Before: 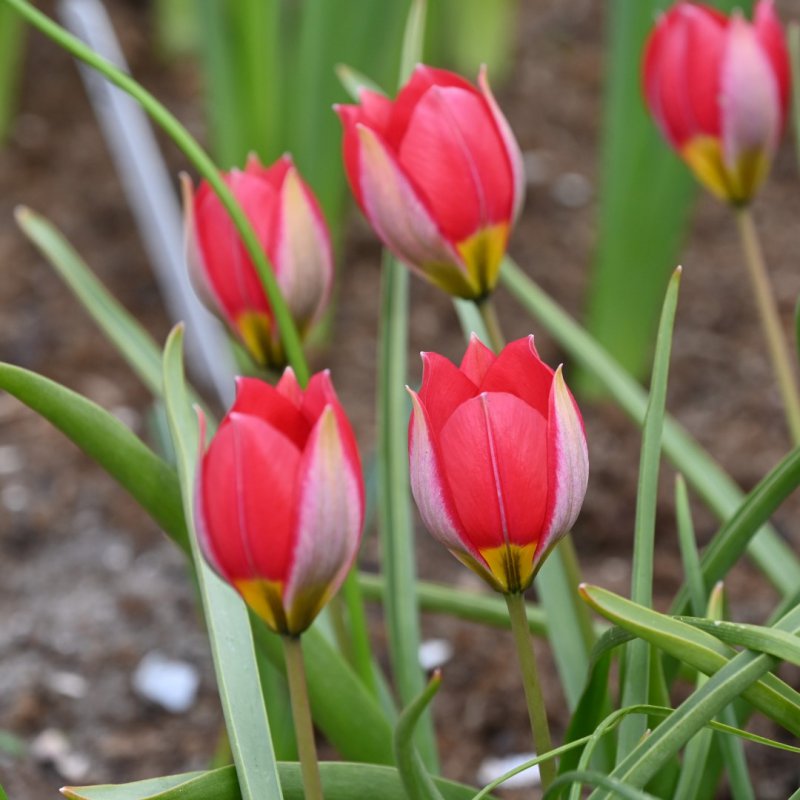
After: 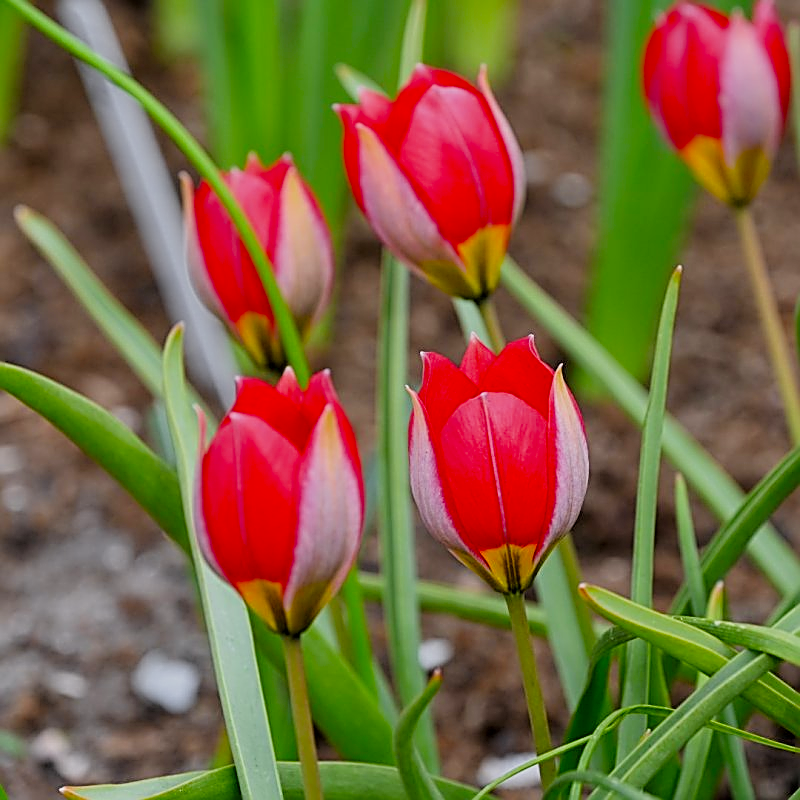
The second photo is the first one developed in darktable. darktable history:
local contrast: highlights 100%, shadows 100%, detail 120%, midtone range 0.2
filmic rgb: black relative exposure -7.75 EV, white relative exposure 4.4 EV, threshold 3 EV, hardness 3.76, latitude 38.11%, contrast 0.966, highlights saturation mix 10%, shadows ↔ highlights balance 4.59%, color science v4 (2020), enable highlight reconstruction true
sharpen: amount 1
color zones: curves: ch1 [(0.25, 0.61) (0.75, 0.248)]
